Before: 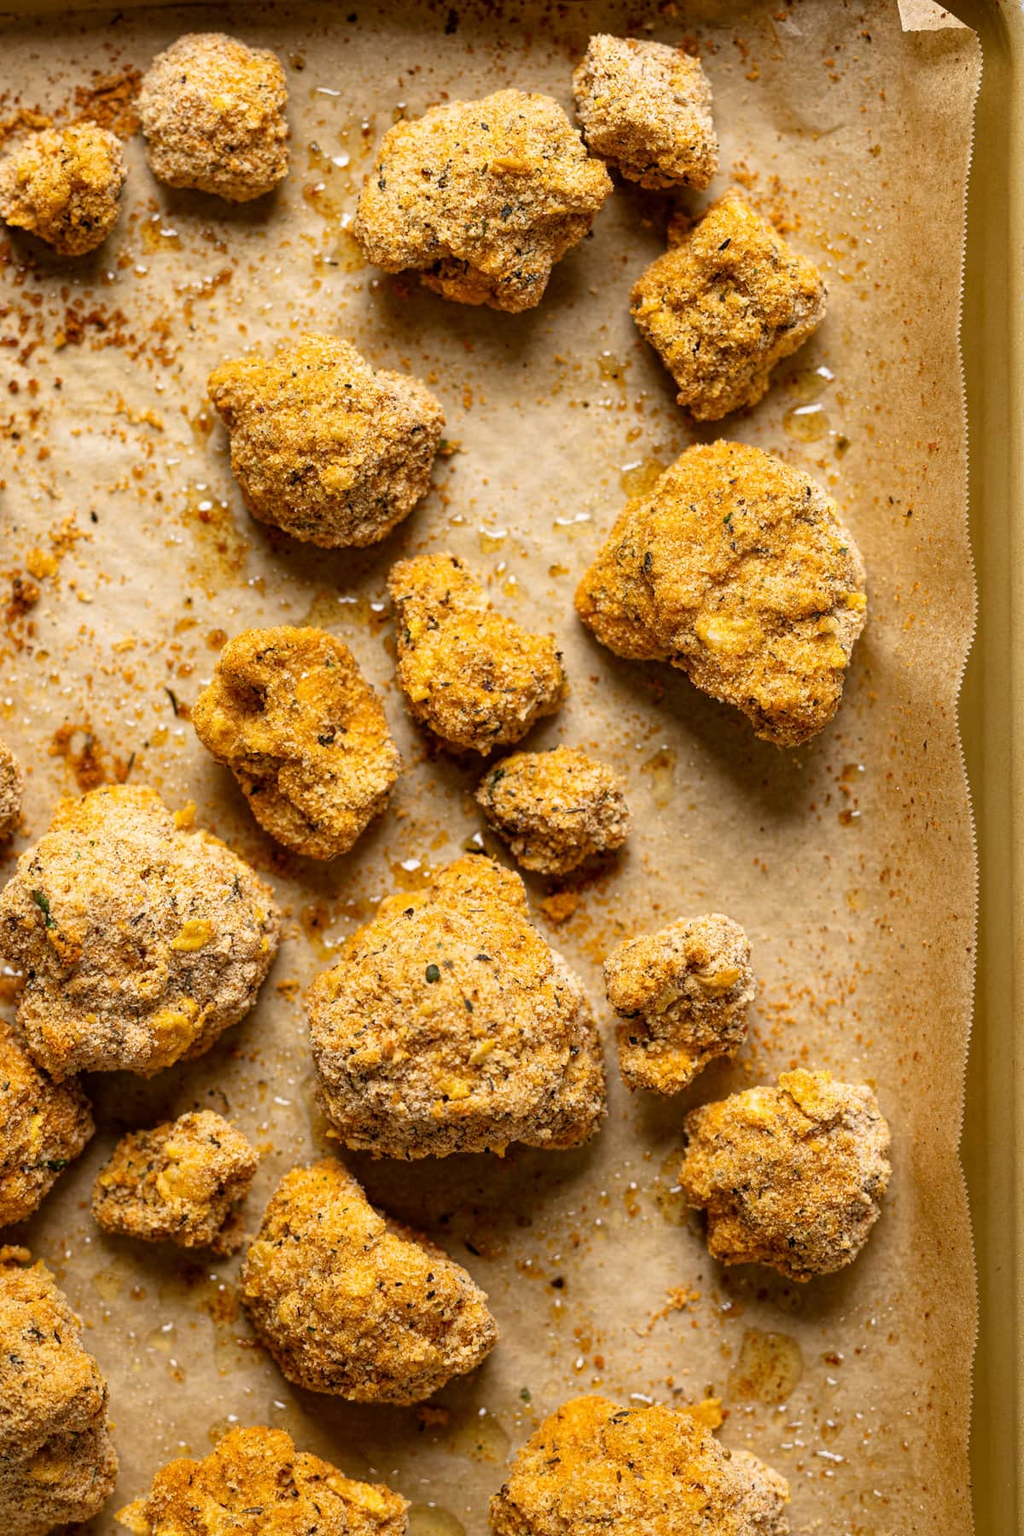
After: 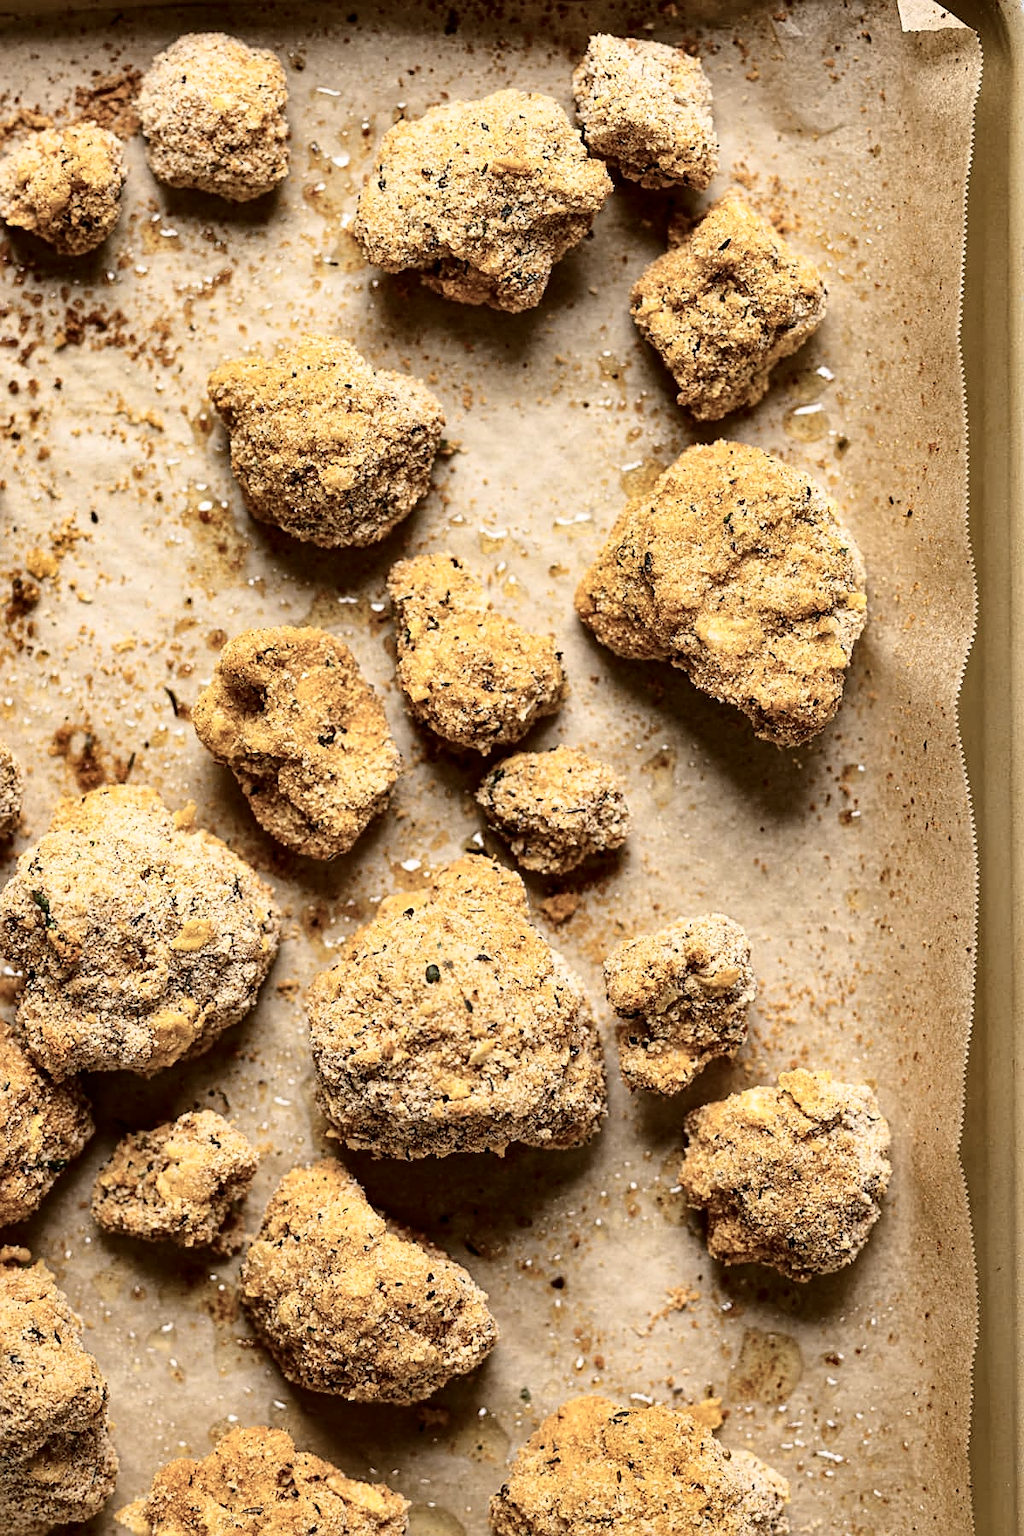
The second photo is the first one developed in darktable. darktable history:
contrast brightness saturation: contrast 0.248, saturation -0.321
shadows and highlights: low approximation 0.01, soften with gaussian
sharpen: on, module defaults
tone curve: curves: ch0 [(0, 0) (0.003, 0.003) (0.011, 0.014) (0.025, 0.027) (0.044, 0.044) (0.069, 0.064) (0.1, 0.108) (0.136, 0.153) (0.177, 0.208) (0.224, 0.275) (0.277, 0.349) (0.335, 0.422) (0.399, 0.492) (0.468, 0.557) (0.543, 0.617) (0.623, 0.682) (0.709, 0.745) (0.801, 0.826) (0.898, 0.916) (1, 1)], color space Lab, independent channels, preserve colors none
